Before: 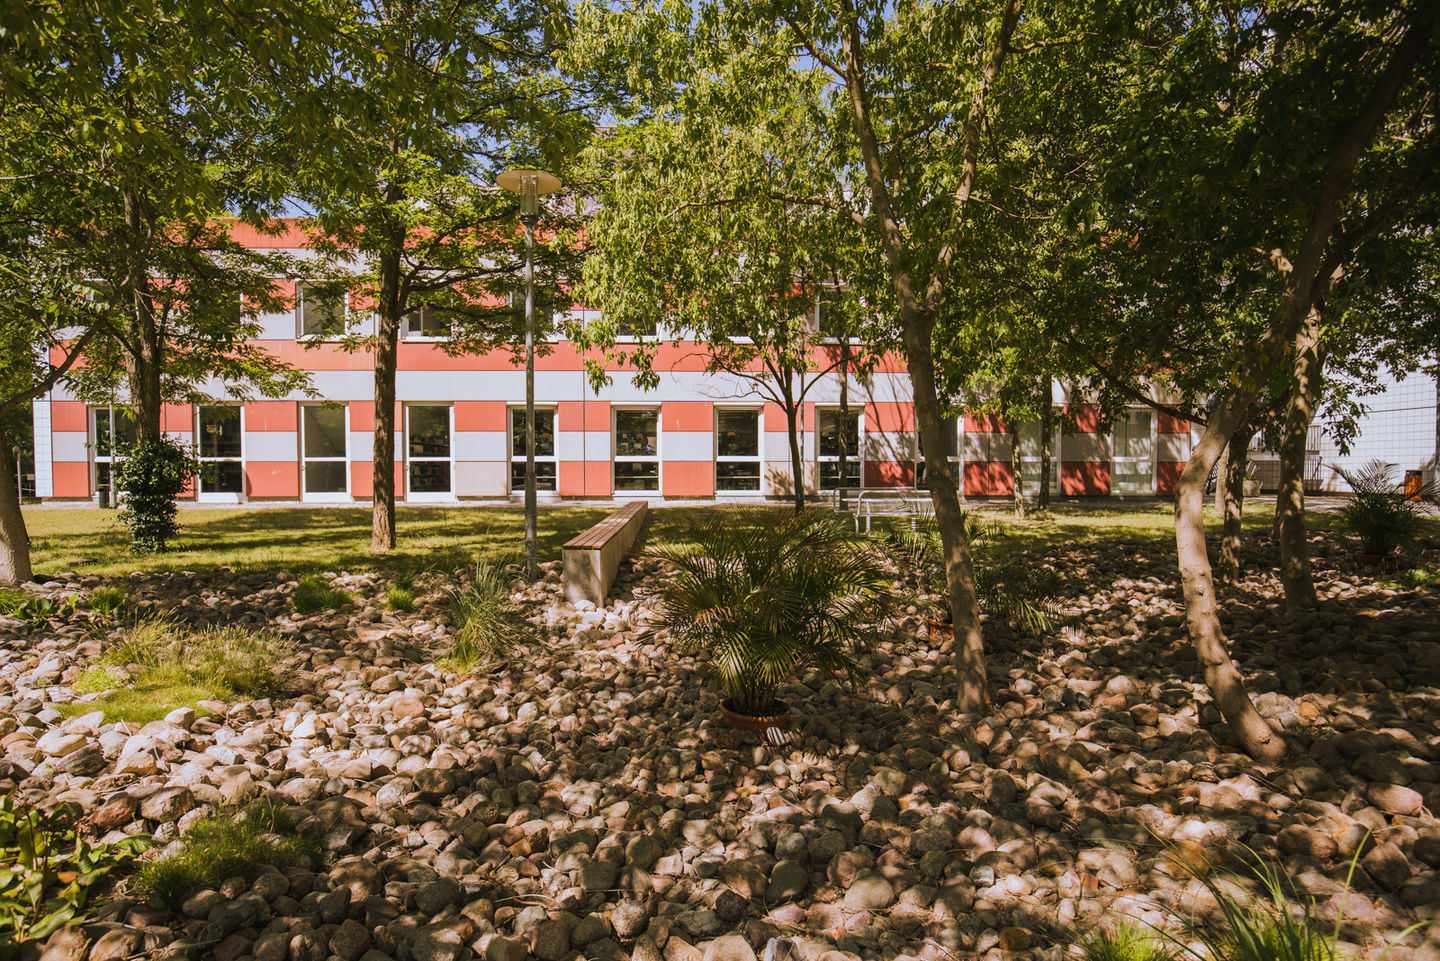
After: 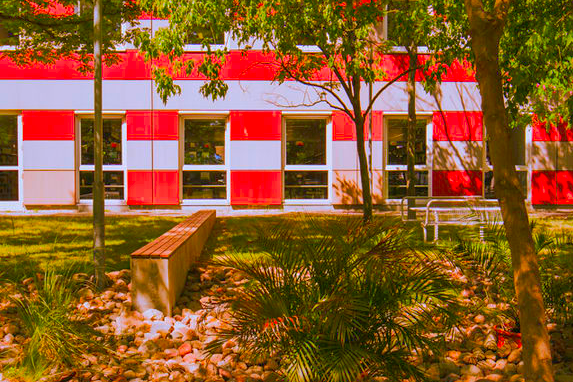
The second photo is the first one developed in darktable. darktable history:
color correction: highlights a* 1.71, highlights b* -1.8, saturation 2.45
shadows and highlights: highlights color adjustment 42.6%
crop: left 30.03%, top 30.329%, right 30.168%, bottom 29.844%
